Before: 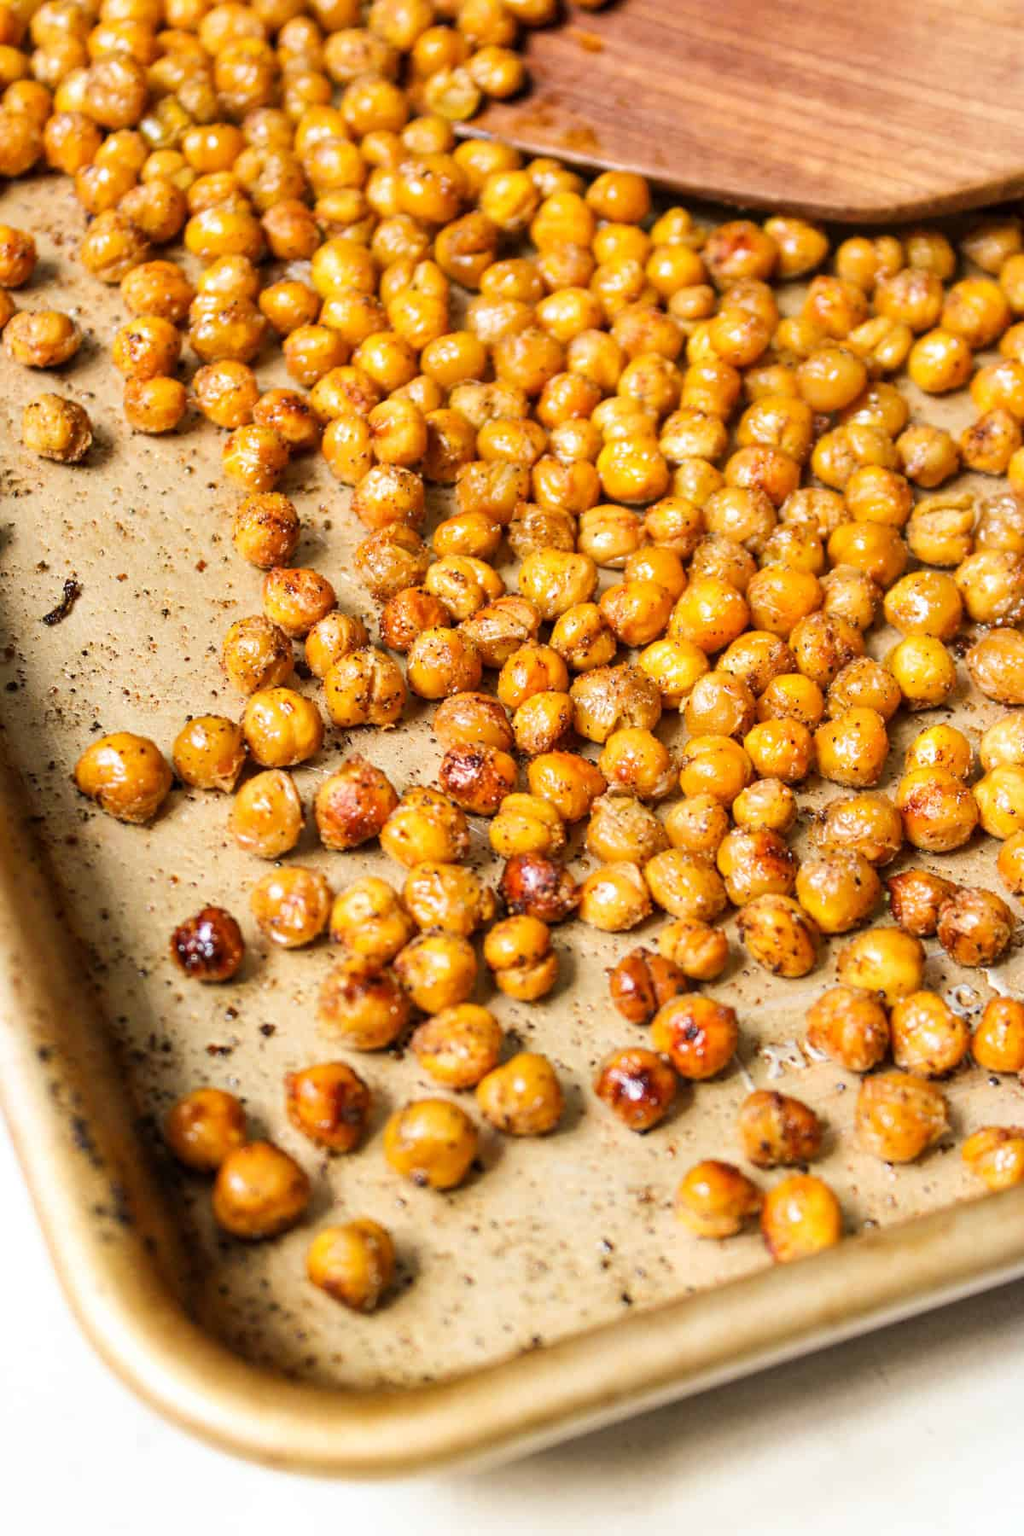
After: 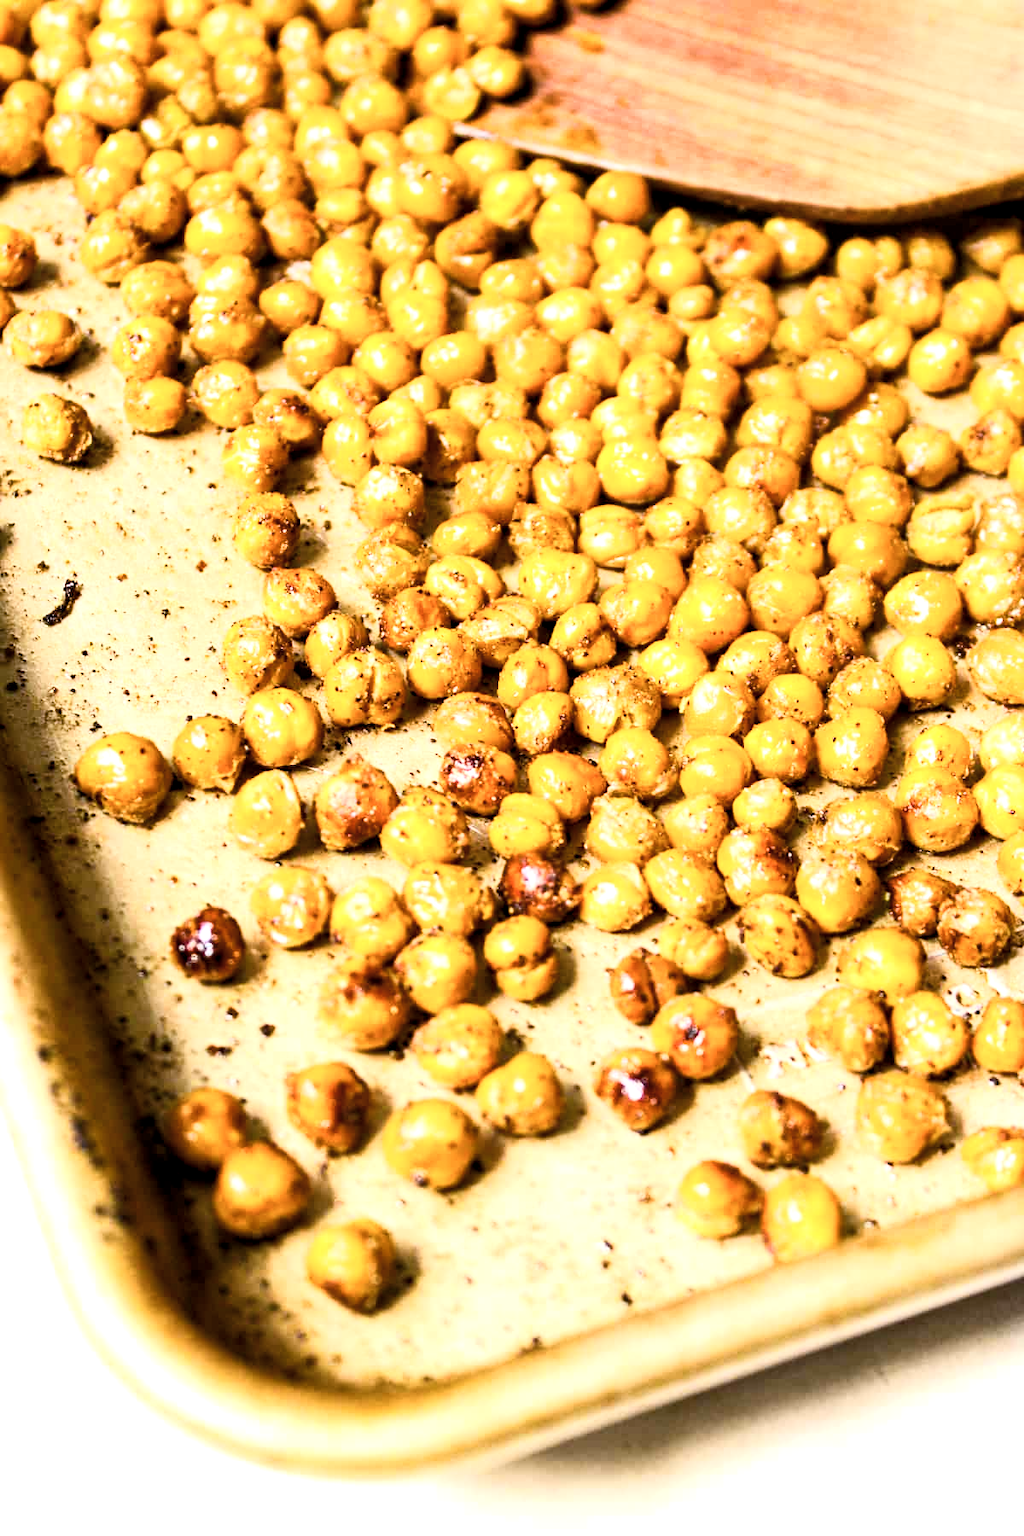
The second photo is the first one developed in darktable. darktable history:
color balance rgb: global offset › luminance -0.495%, perceptual saturation grading › global saturation 20%, perceptual saturation grading › highlights -25.417%, perceptual saturation grading › shadows 25.982%, perceptual brilliance grading › highlights 20.753%, perceptual brilliance grading › mid-tones 19.957%, perceptual brilliance grading › shadows -20.774%, global vibrance 20%
base curve: curves: ch0 [(0, 0) (0.579, 0.807) (1, 1)]
contrast brightness saturation: contrast 0.059, brightness -0.015, saturation -0.239
